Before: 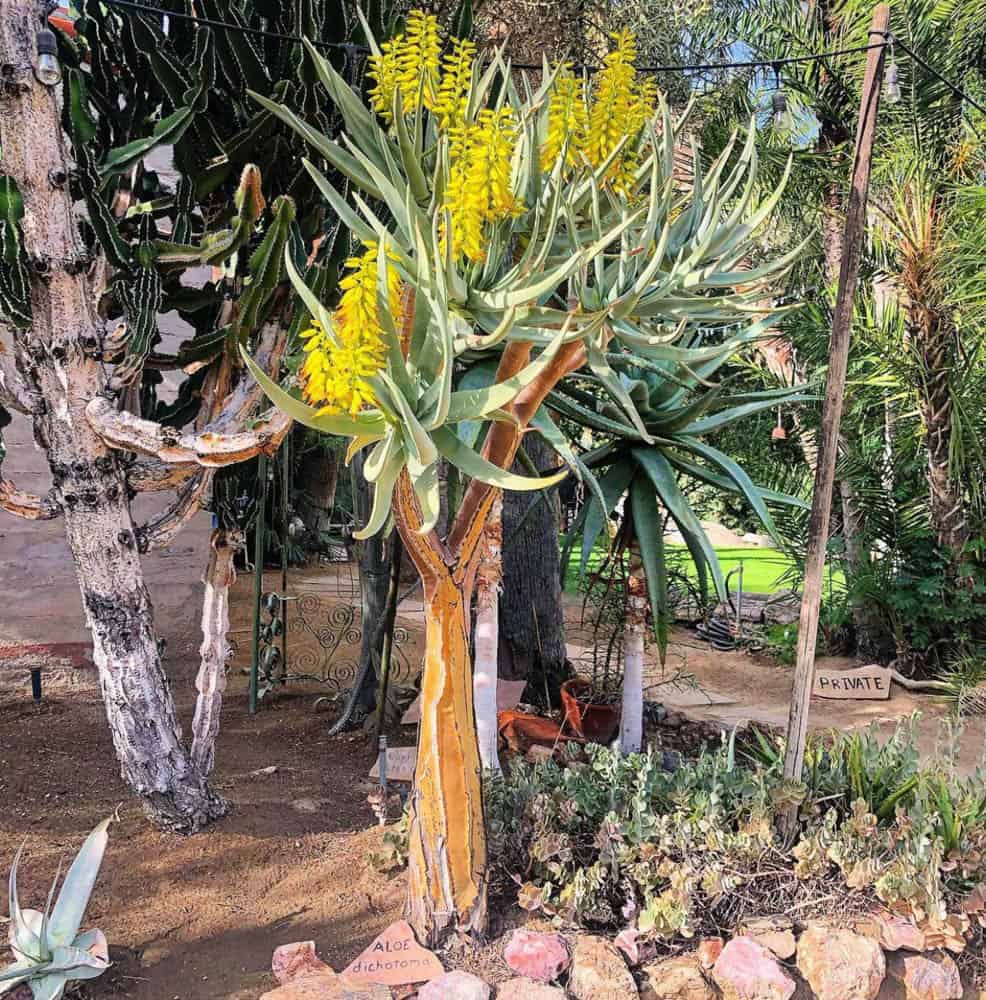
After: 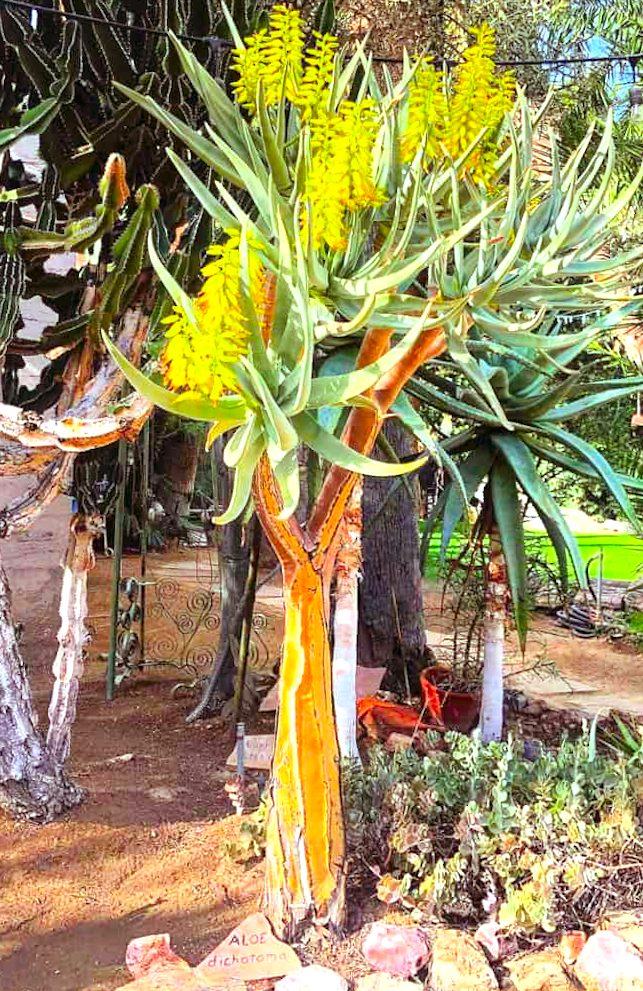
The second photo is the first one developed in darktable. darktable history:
vibrance: vibrance 22%
color correction: highlights a* -7.33, highlights b* 1.26, shadows a* -3.55, saturation 1.4
rgb levels: mode RGB, independent channels, levels [[0, 0.474, 1], [0, 0.5, 1], [0, 0.5, 1]]
rotate and perspective: rotation 0.226°, lens shift (vertical) -0.042, crop left 0.023, crop right 0.982, crop top 0.006, crop bottom 0.994
tone equalizer: on, module defaults
exposure: black level correction 0, exposure 0.7 EV, compensate exposure bias true, compensate highlight preservation false
white balance: emerald 1
crop and rotate: left 13.409%, right 19.924%
